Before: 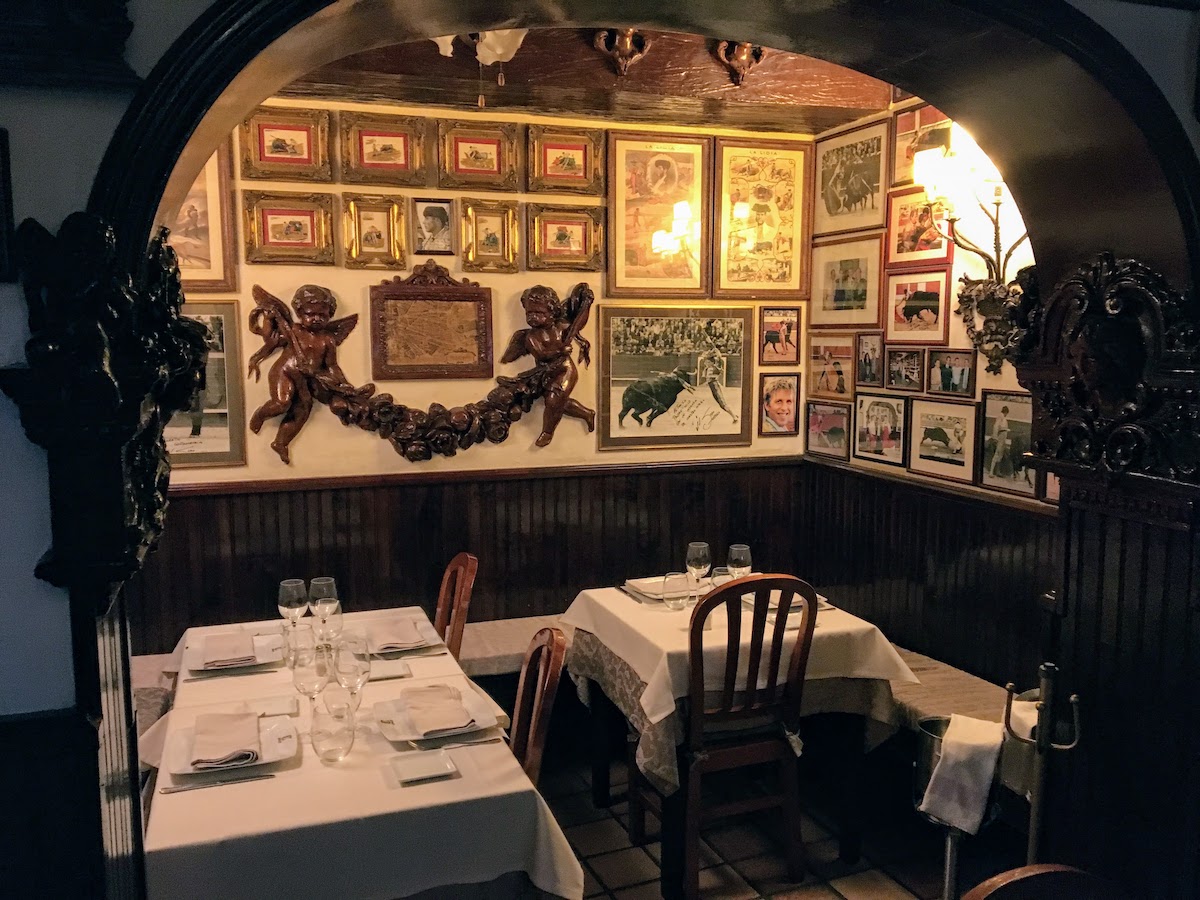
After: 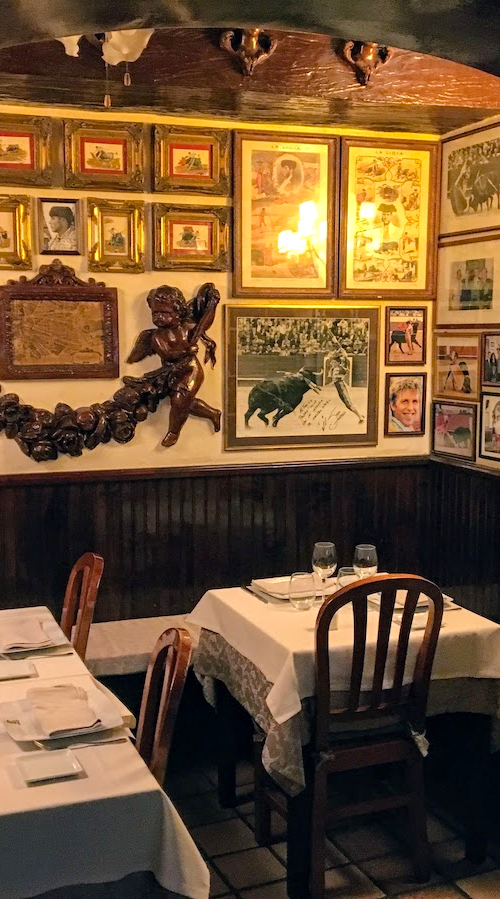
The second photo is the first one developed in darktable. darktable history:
shadows and highlights: radius 171.16, shadows 27, white point adjustment 3.13, highlights -67.95, soften with gaussian
color balance rgb: linear chroma grading › global chroma 10%, perceptual saturation grading › global saturation 5%, perceptual brilliance grading › global brilliance 4%, global vibrance 7%, saturation formula JzAzBz (2021)
crop: left 31.229%, right 27.105%
